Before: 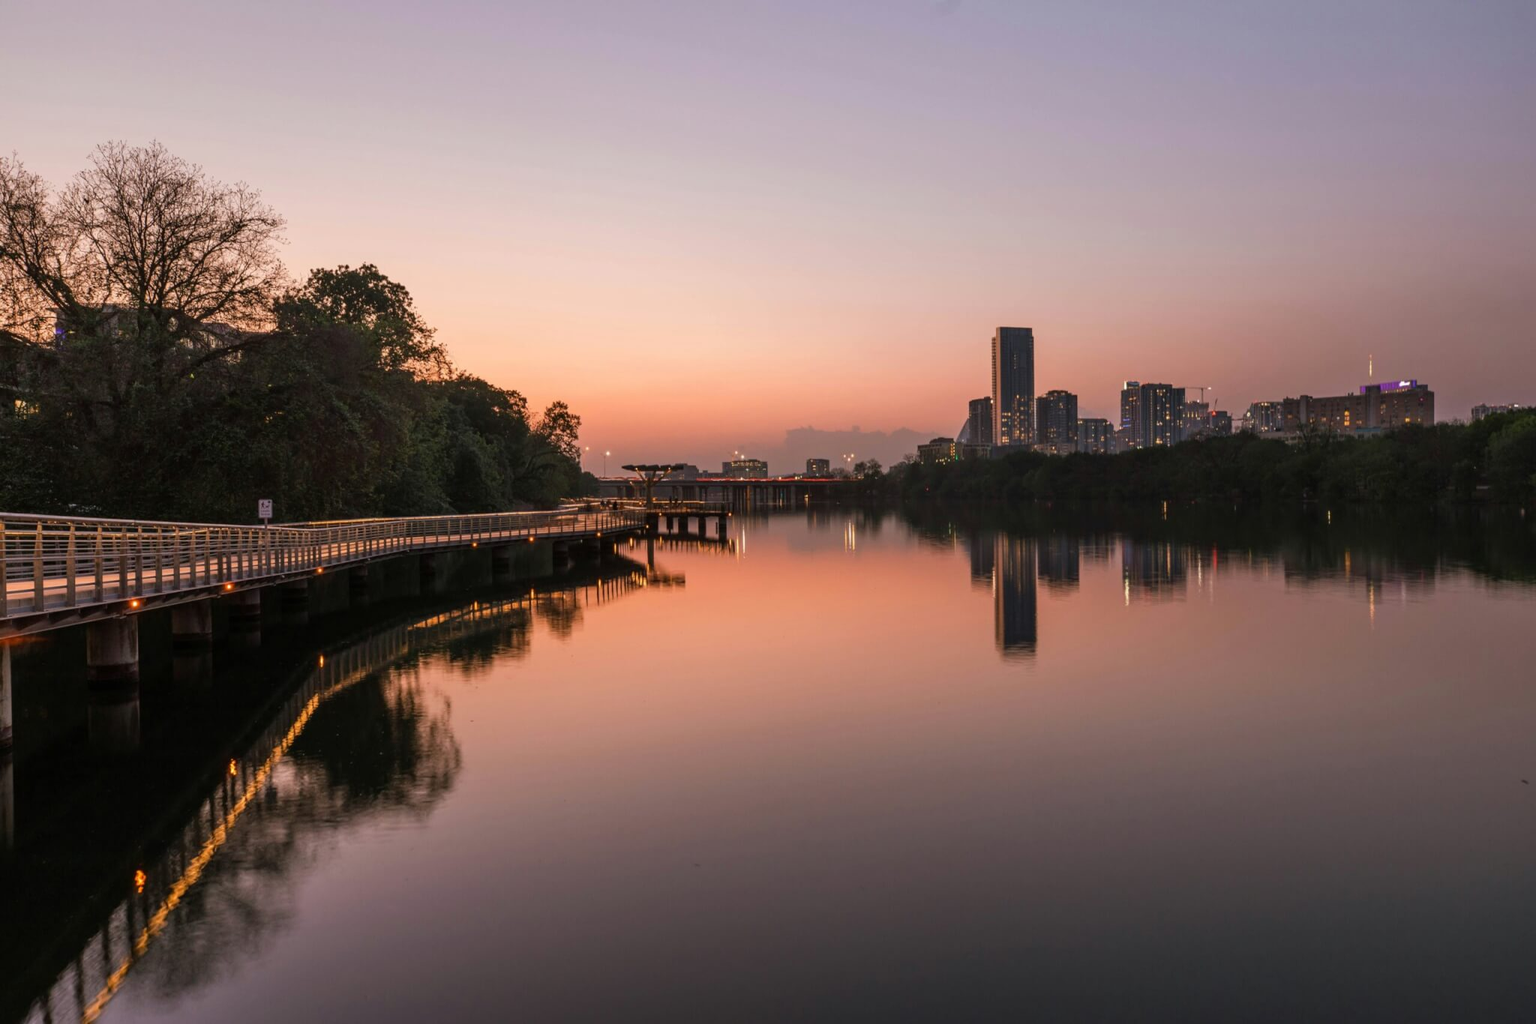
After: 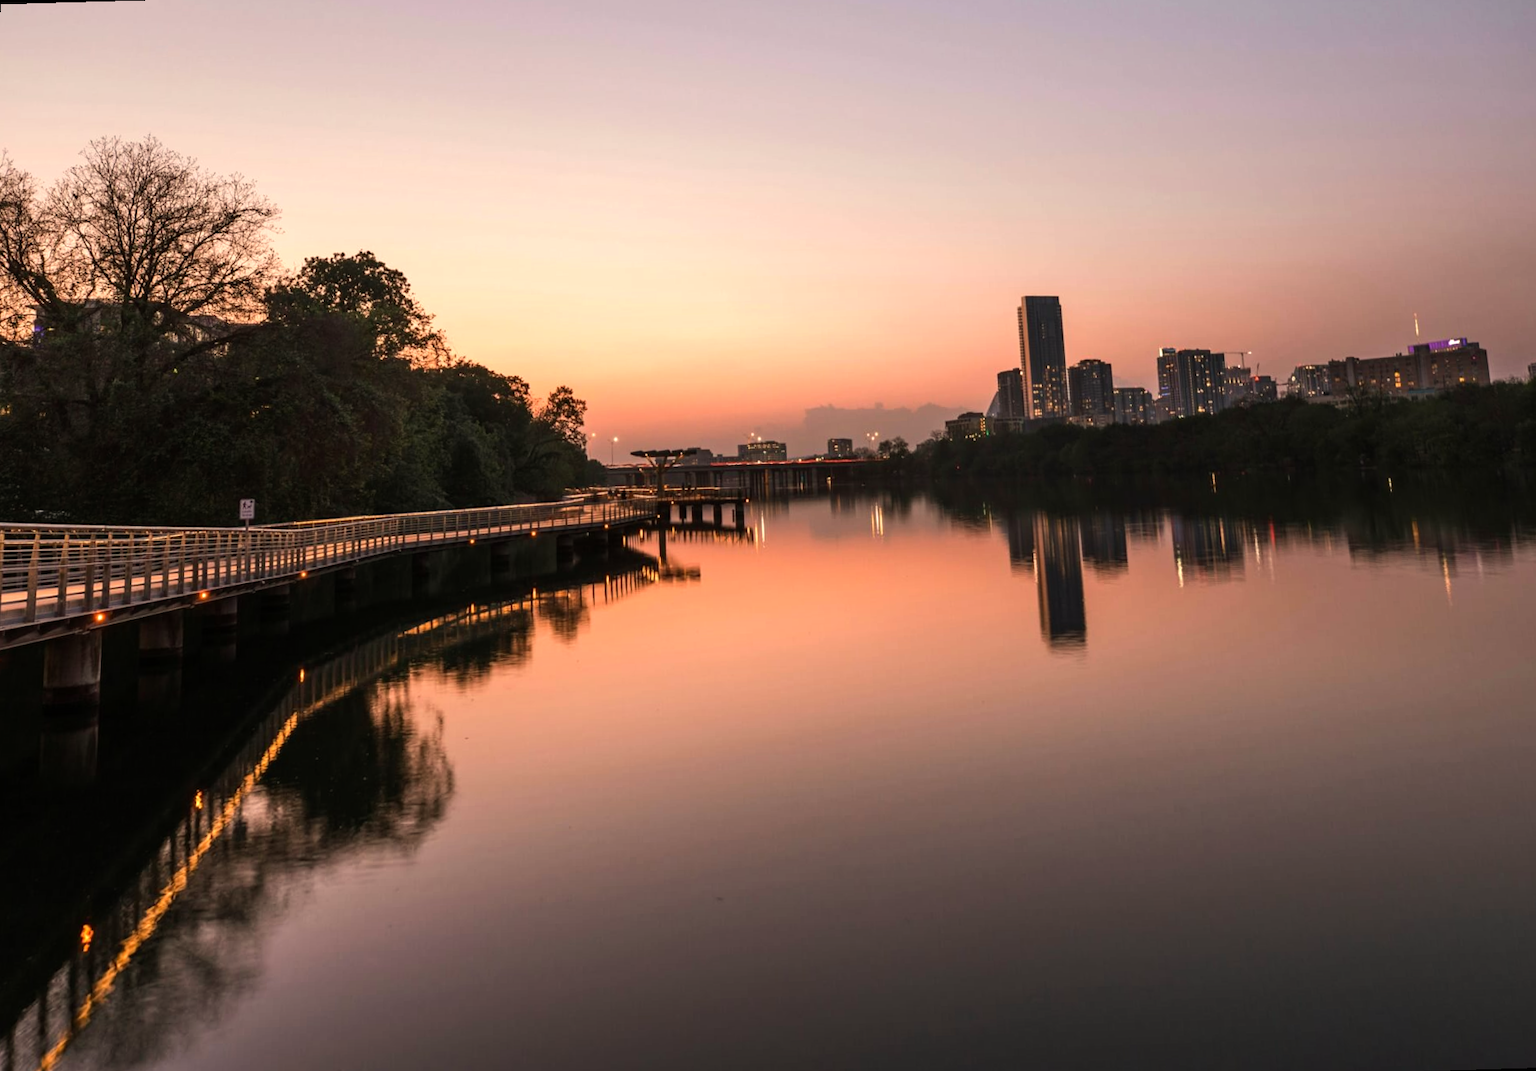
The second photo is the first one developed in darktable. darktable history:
rotate and perspective: rotation -1.68°, lens shift (vertical) -0.146, crop left 0.049, crop right 0.912, crop top 0.032, crop bottom 0.96
tone equalizer: -8 EV -0.417 EV, -7 EV -0.389 EV, -6 EV -0.333 EV, -5 EV -0.222 EV, -3 EV 0.222 EV, -2 EV 0.333 EV, -1 EV 0.389 EV, +0 EV 0.417 EV, edges refinement/feathering 500, mask exposure compensation -1.57 EV, preserve details no
white balance: red 1.045, blue 0.932
